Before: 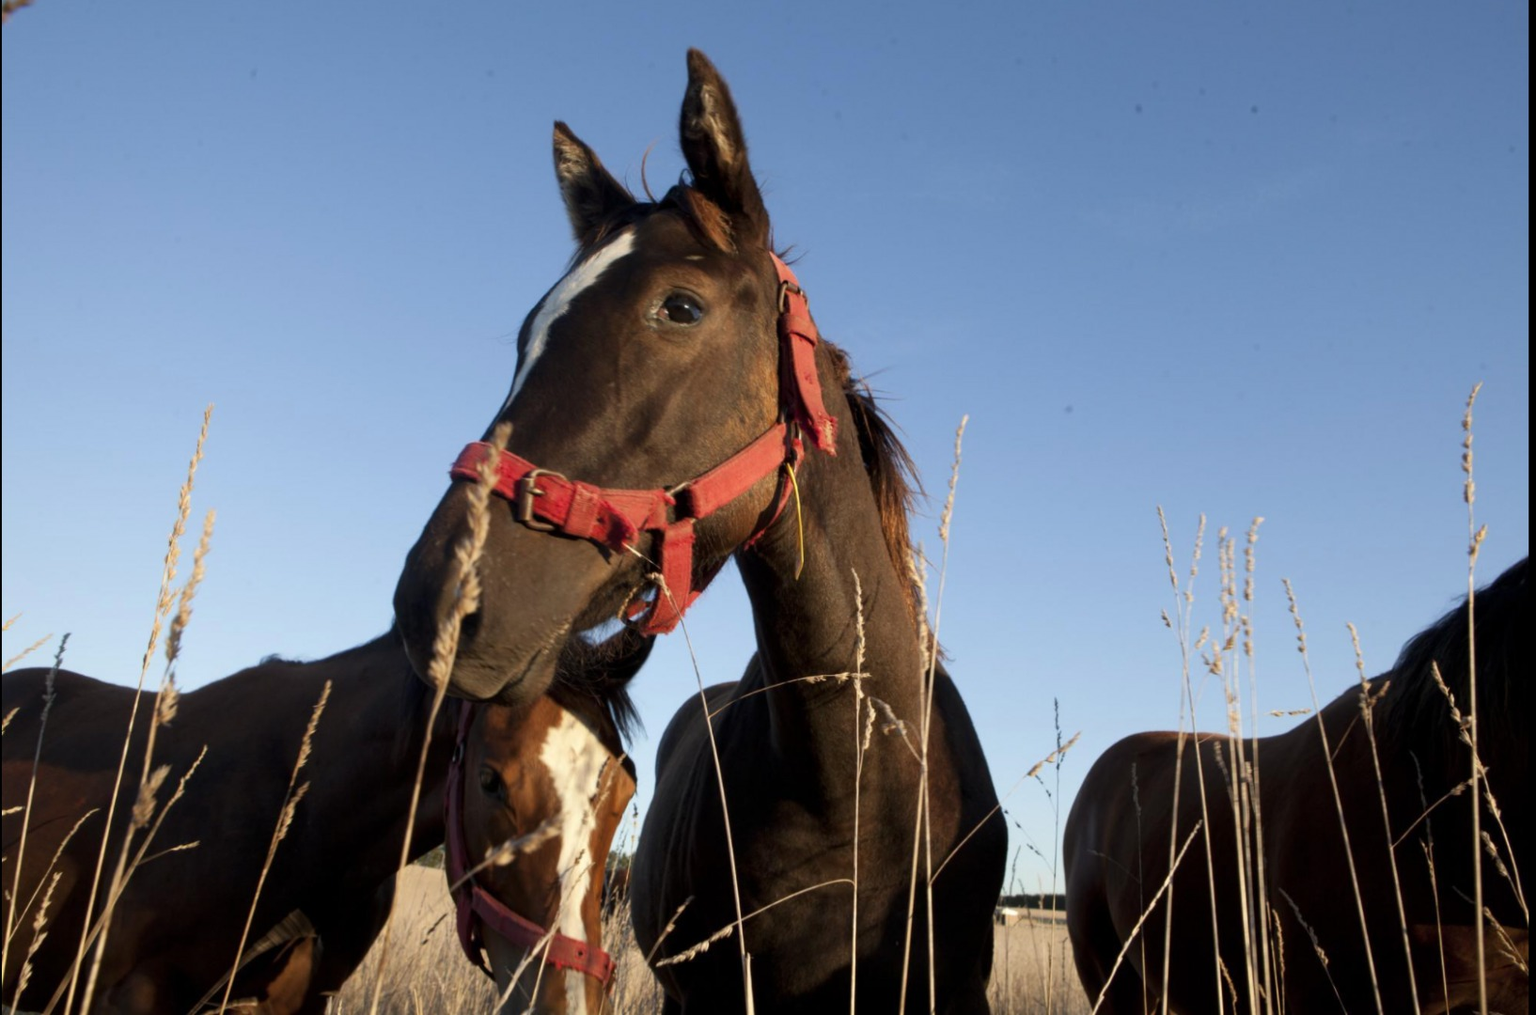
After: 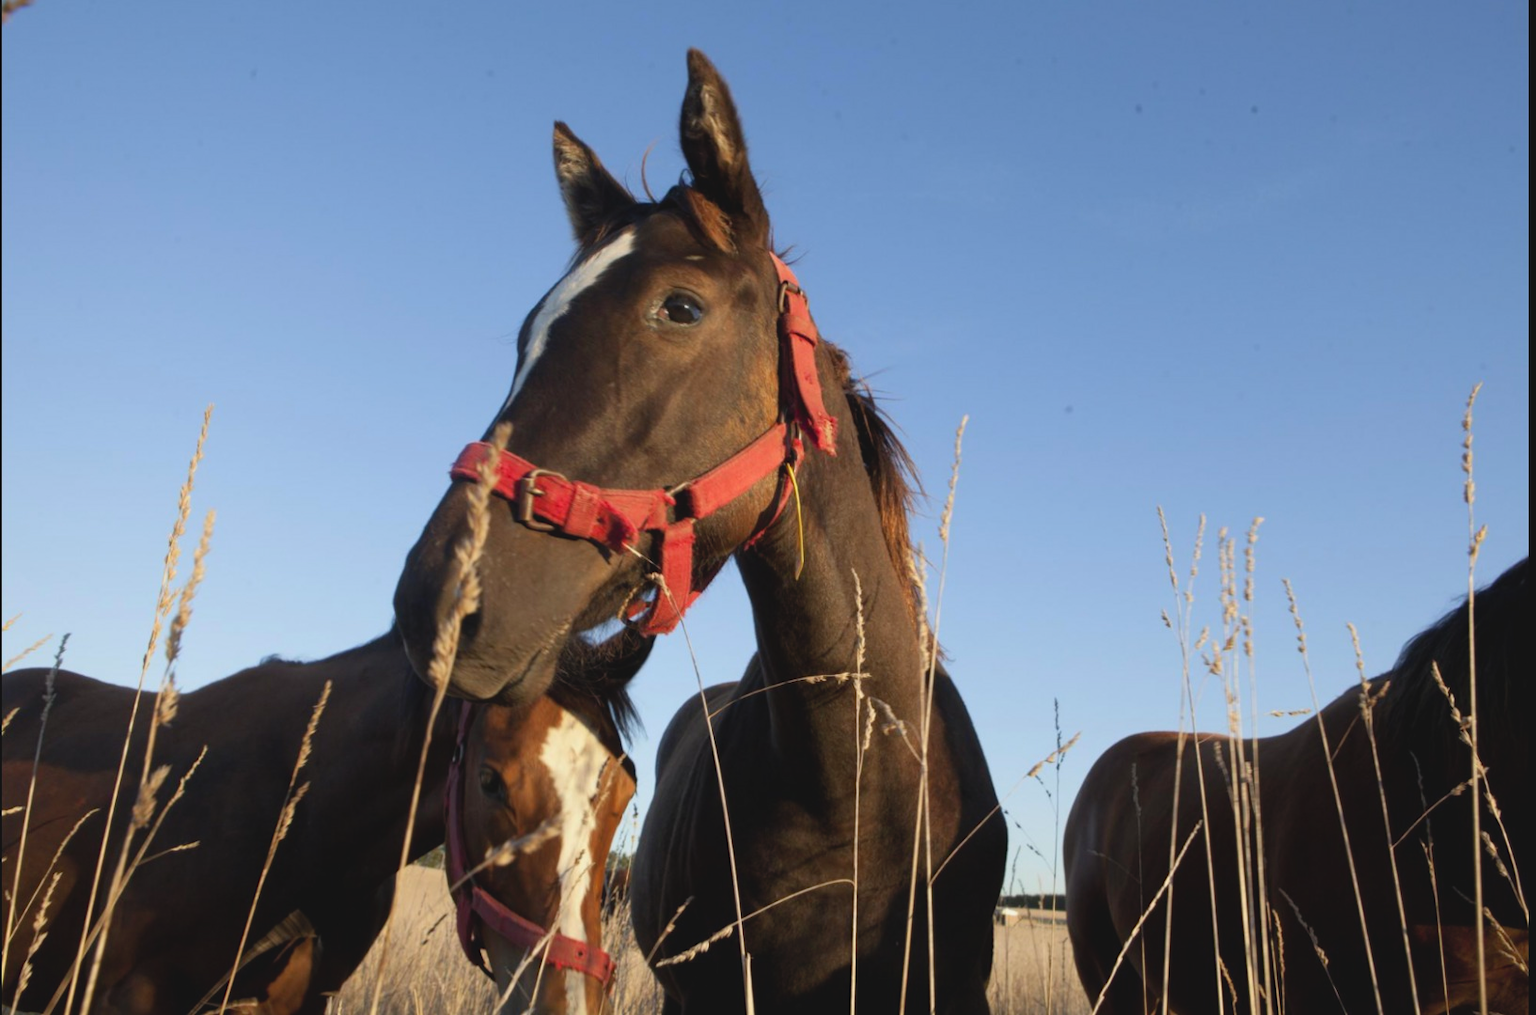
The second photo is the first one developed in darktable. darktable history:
contrast brightness saturation: contrast -0.098, brightness 0.041, saturation 0.084
